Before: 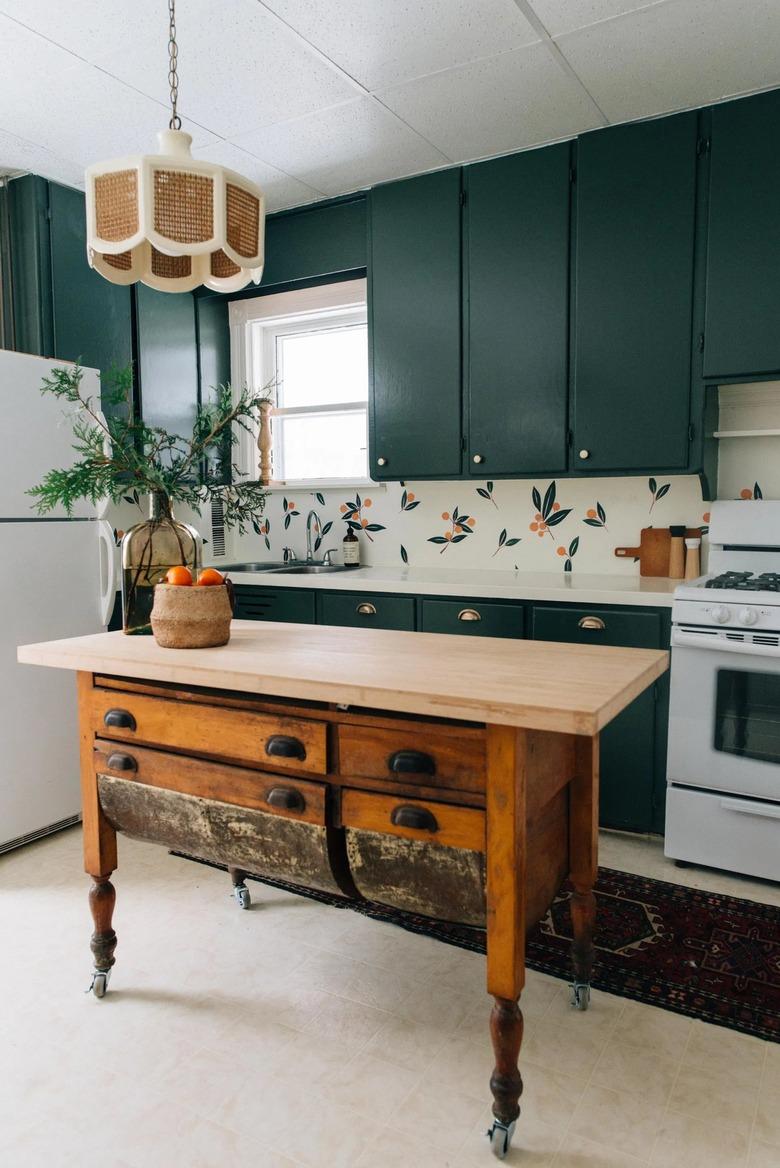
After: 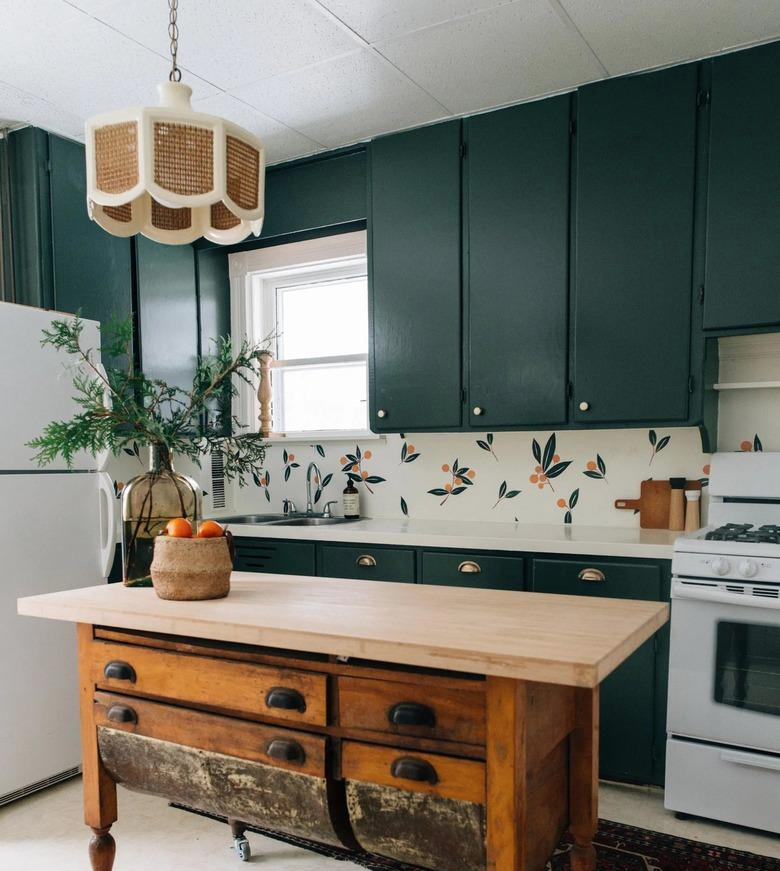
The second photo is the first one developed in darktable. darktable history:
contrast brightness saturation: saturation -0.066
crop: top 4.117%, bottom 21.247%
